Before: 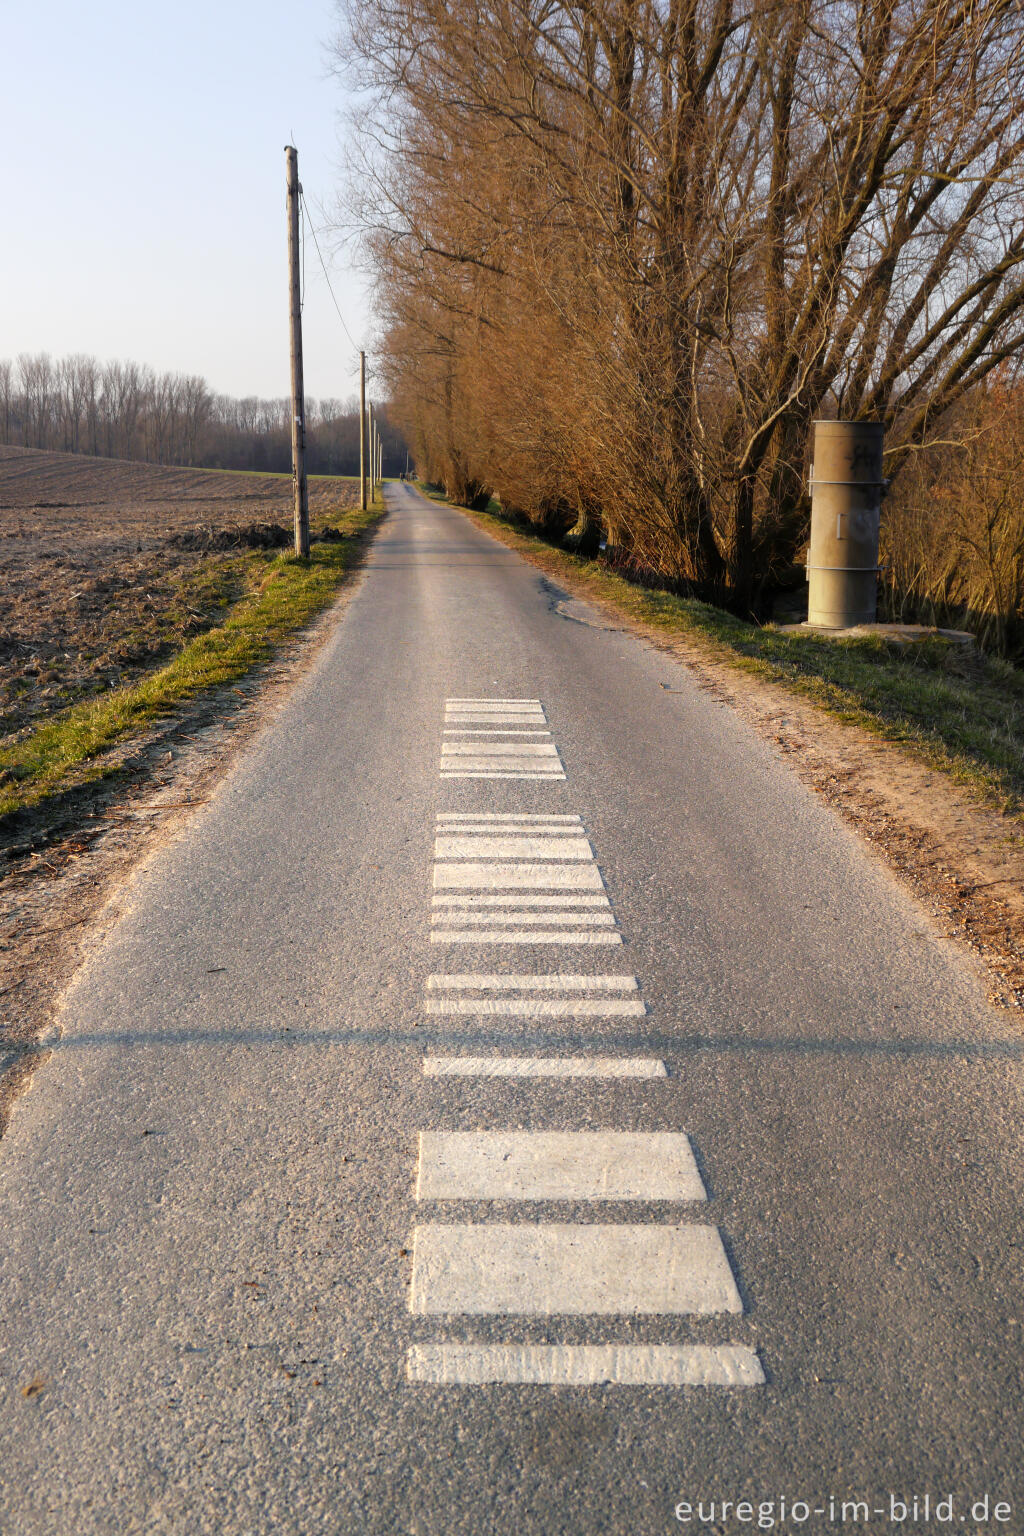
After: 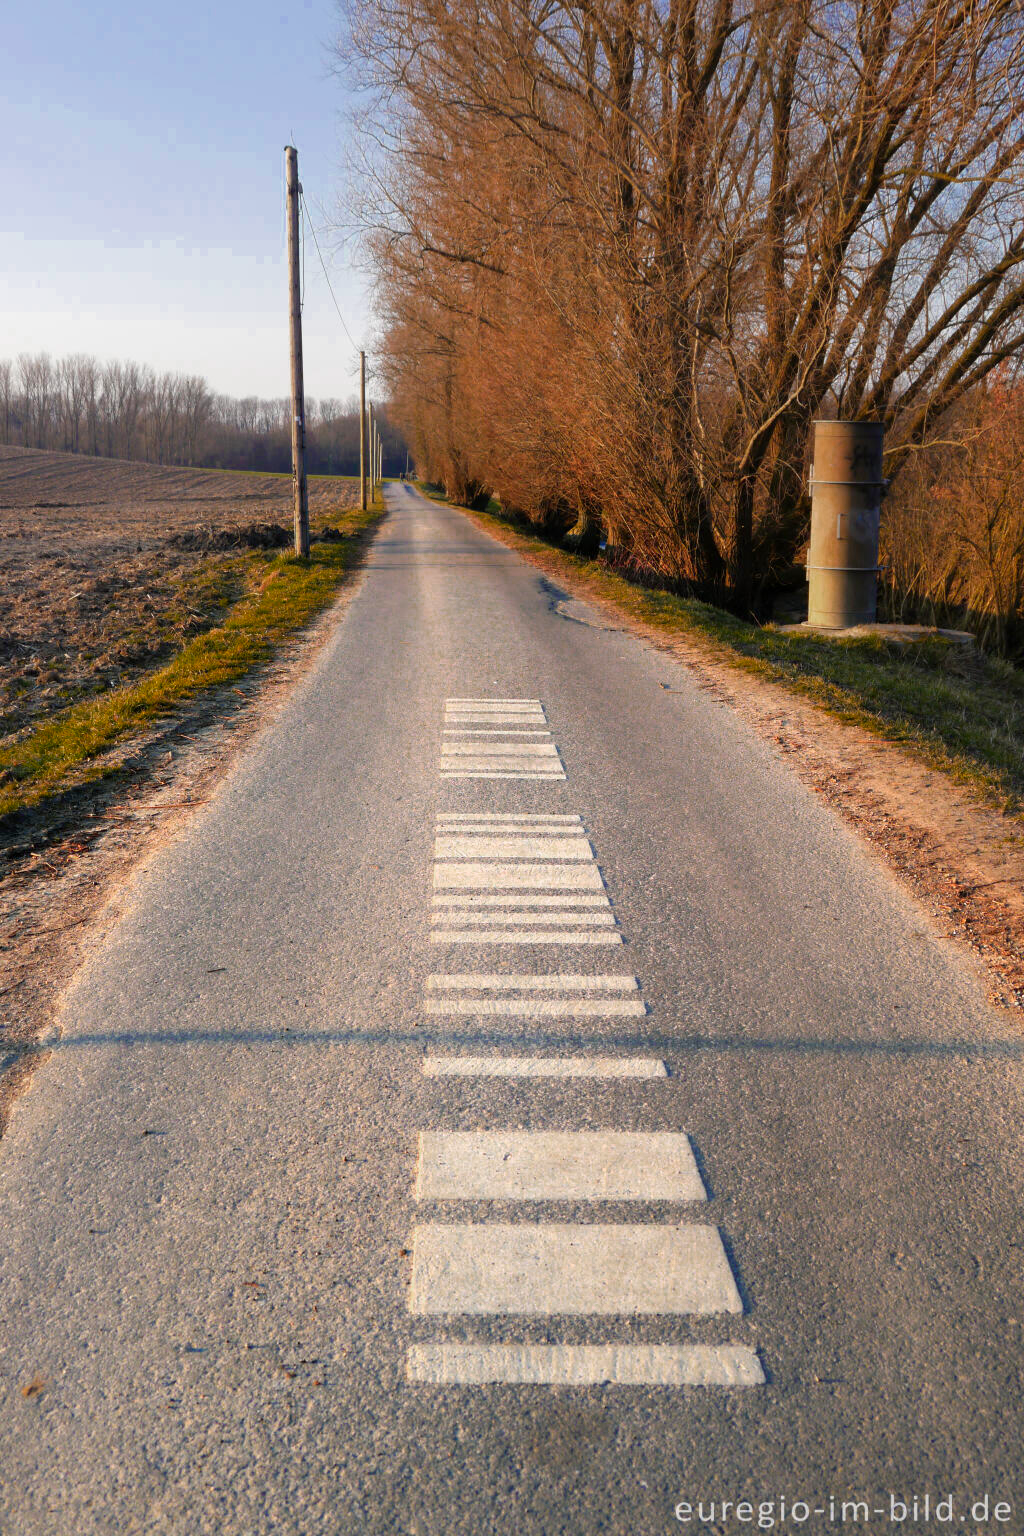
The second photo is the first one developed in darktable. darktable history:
color zones: curves: ch0 [(0, 0.553) (0.123, 0.58) (0.23, 0.419) (0.468, 0.155) (0.605, 0.132) (0.723, 0.063) (0.833, 0.172) (0.921, 0.468)]; ch1 [(0.025, 0.645) (0.229, 0.584) (0.326, 0.551) (0.537, 0.446) (0.599, 0.911) (0.708, 1) (0.805, 0.944)]; ch2 [(0.086, 0.468) (0.254, 0.464) (0.638, 0.564) (0.702, 0.592) (0.768, 0.564)]
base curve: preserve colors none
